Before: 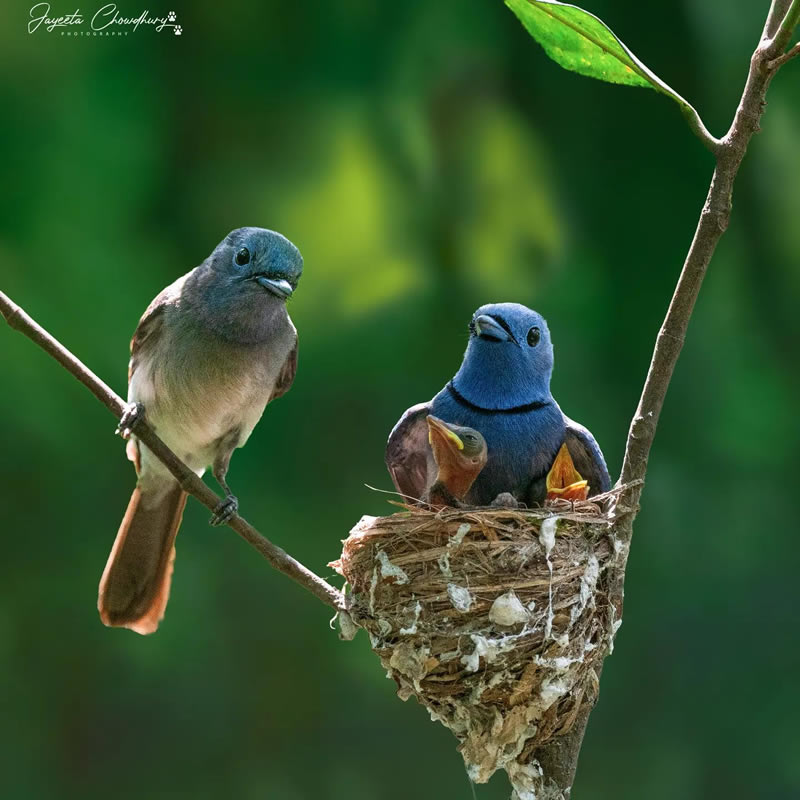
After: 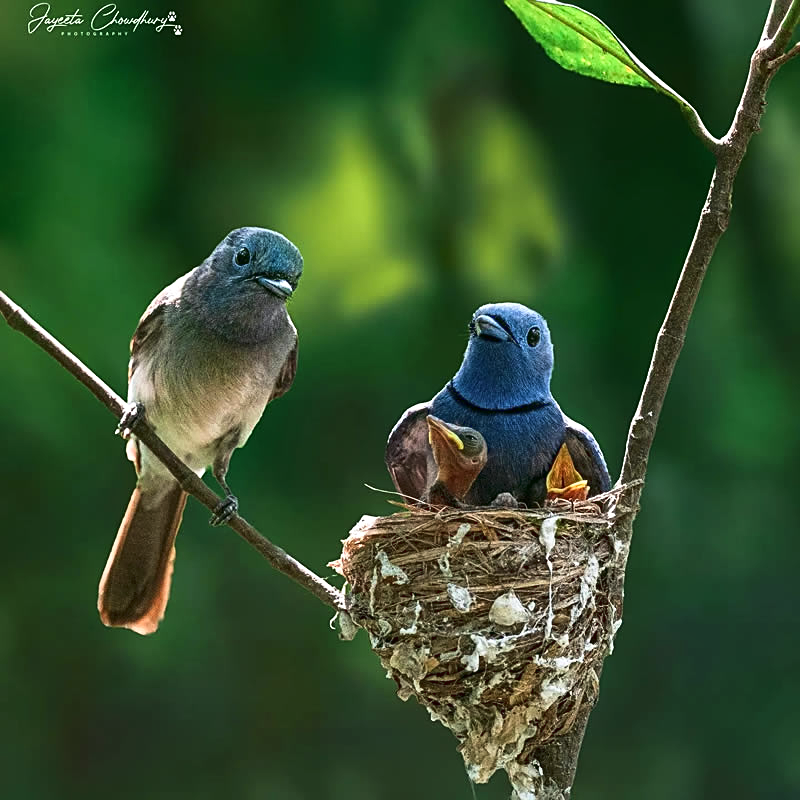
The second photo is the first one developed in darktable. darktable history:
tone curve: curves: ch0 [(0, 0.023) (0.217, 0.19) (0.754, 0.801) (1, 0.977)]; ch1 [(0, 0) (0.392, 0.398) (0.5, 0.5) (0.521, 0.528) (0.56, 0.577) (1, 1)]; ch2 [(0, 0) (0.5, 0.5) (0.579, 0.561) (0.65, 0.657) (1, 1)], color space Lab, linked channels, preserve colors none
sharpen: on, module defaults
shadows and highlights: shadows -1.44, highlights 40.29
local contrast: highlights 104%, shadows 99%, detail 120%, midtone range 0.2
